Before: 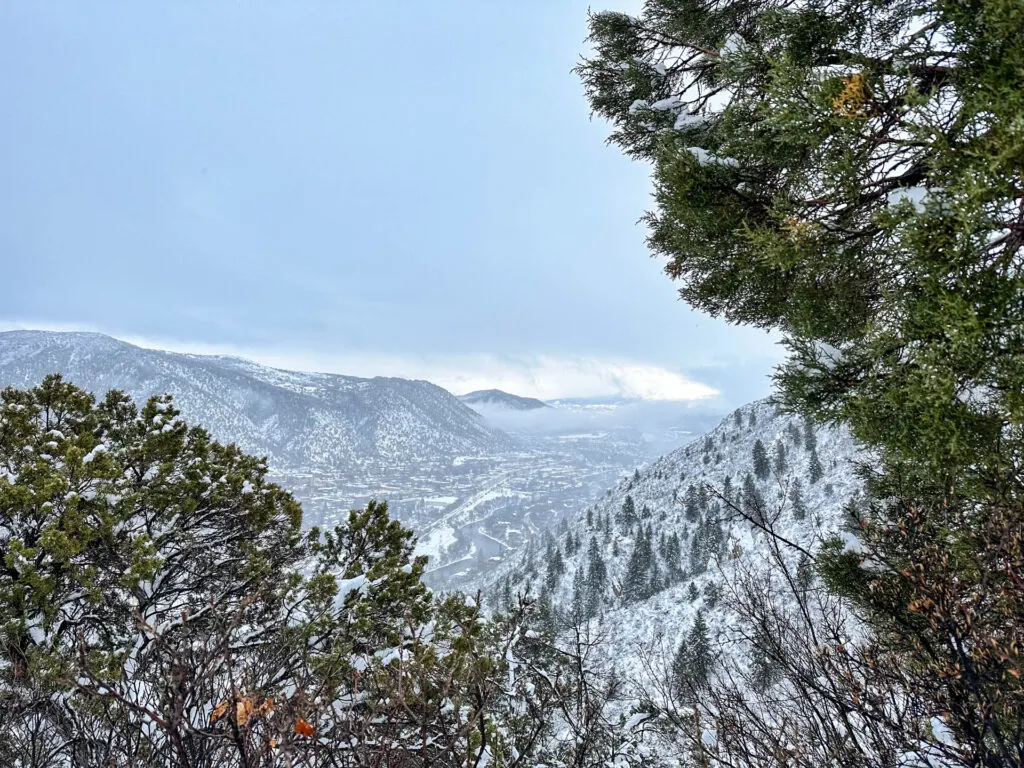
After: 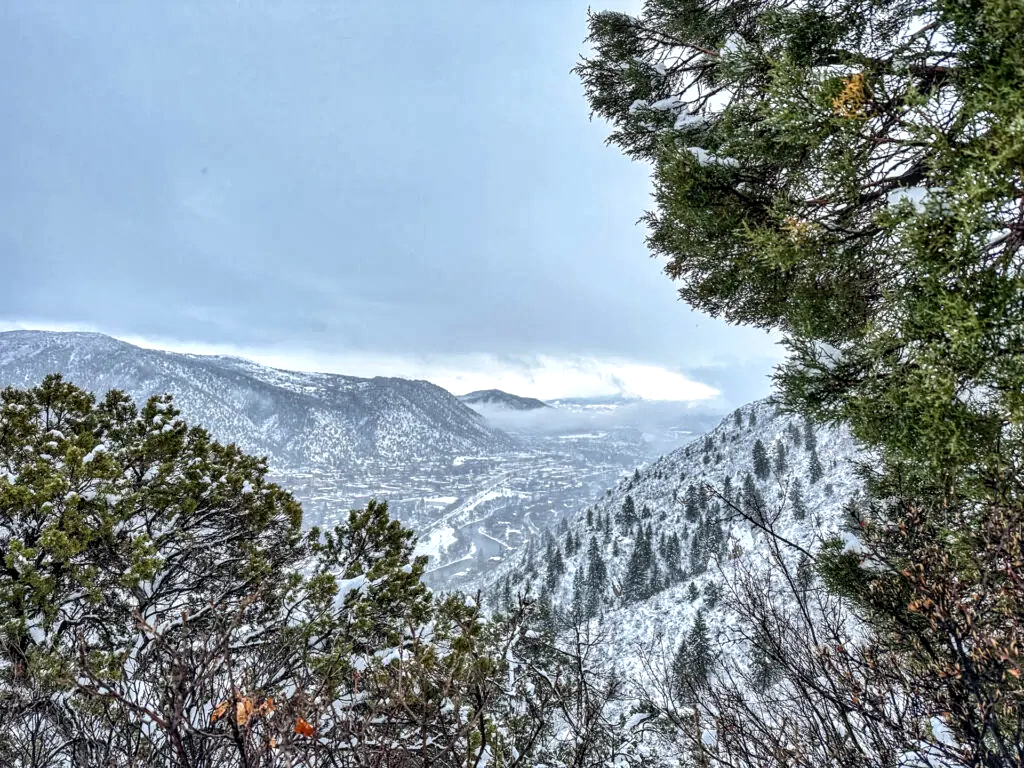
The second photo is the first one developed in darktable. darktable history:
exposure: exposure 0.15 EV, compensate highlight preservation false
local contrast: detail 130%
shadows and highlights: highlights color adjustment 0%, low approximation 0.01, soften with gaussian
